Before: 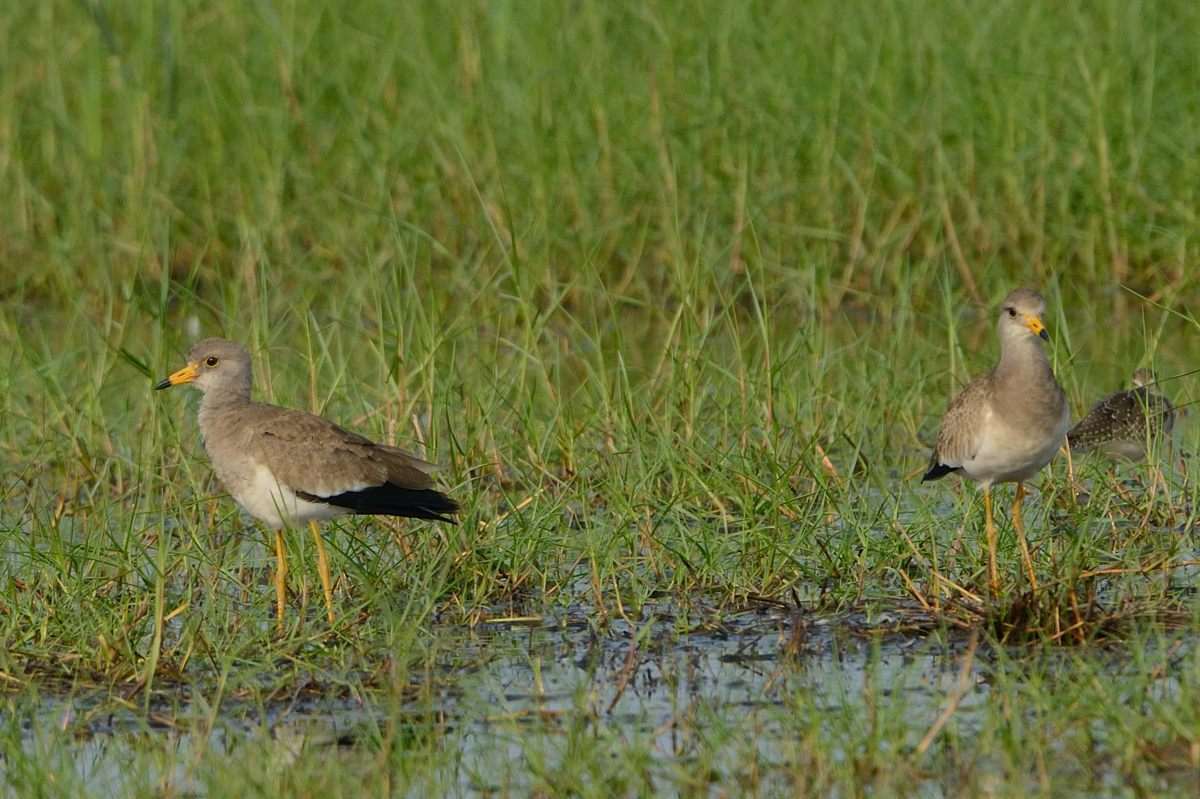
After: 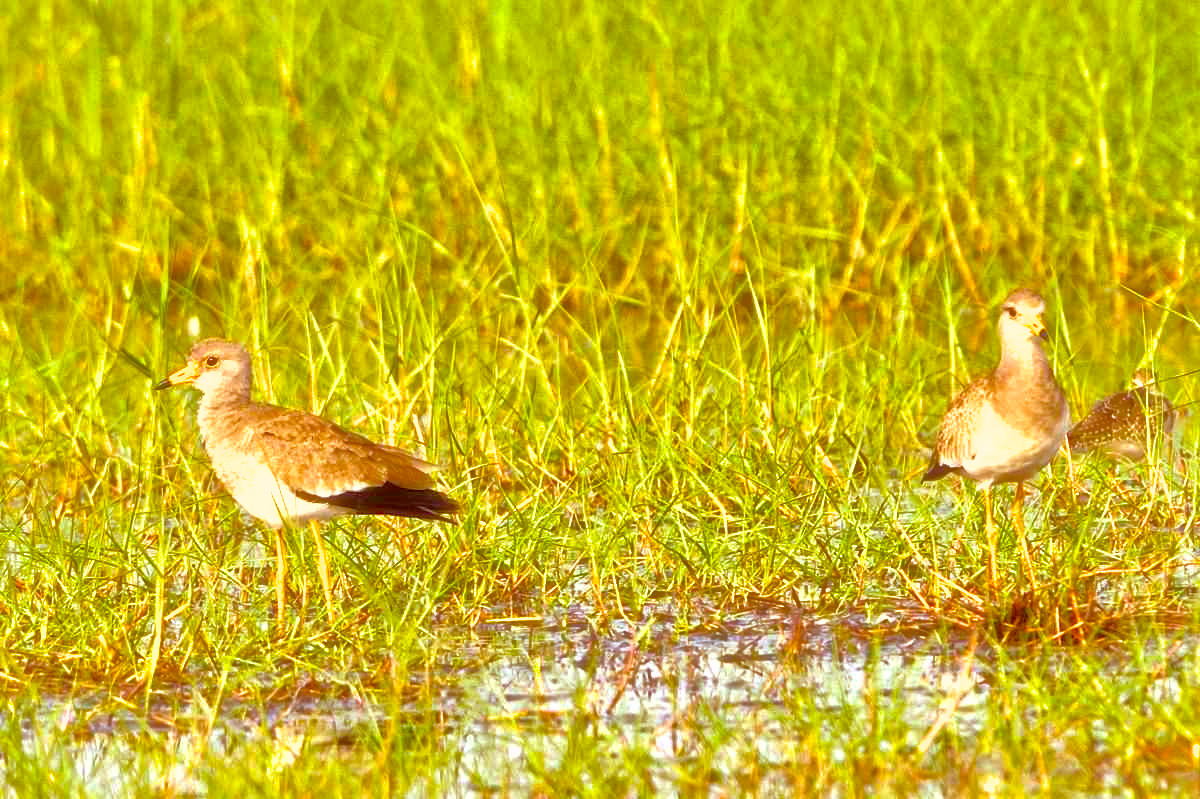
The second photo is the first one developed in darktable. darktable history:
tone equalizer: -7 EV 0.15 EV, -6 EV 0.6 EV, -5 EV 1.15 EV, -4 EV 1.33 EV, -3 EV 1.15 EV, -2 EV 0.6 EV, -1 EV 0.15 EV, mask exposure compensation -0.5 EV
color balance rgb: linear chroma grading › global chroma 25%, perceptual saturation grading › global saturation 45%, perceptual saturation grading › highlights -50%, perceptual saturation grading › shadows 30%, perceptual brilliance grading › global brilliance 18%, global vibrance 40%
color correction: highlights a* 9.03, highlights b* 8.71, shadows a* 40, shadows b* 40, saturation 0.8
exposure: exposure 0.921 EV, compensate highlight preservation false
haze removal: strength -0.1, adaptive false
shadows and highlights: on, module defaults
fill light: exposure -2 EV, width 8.6
